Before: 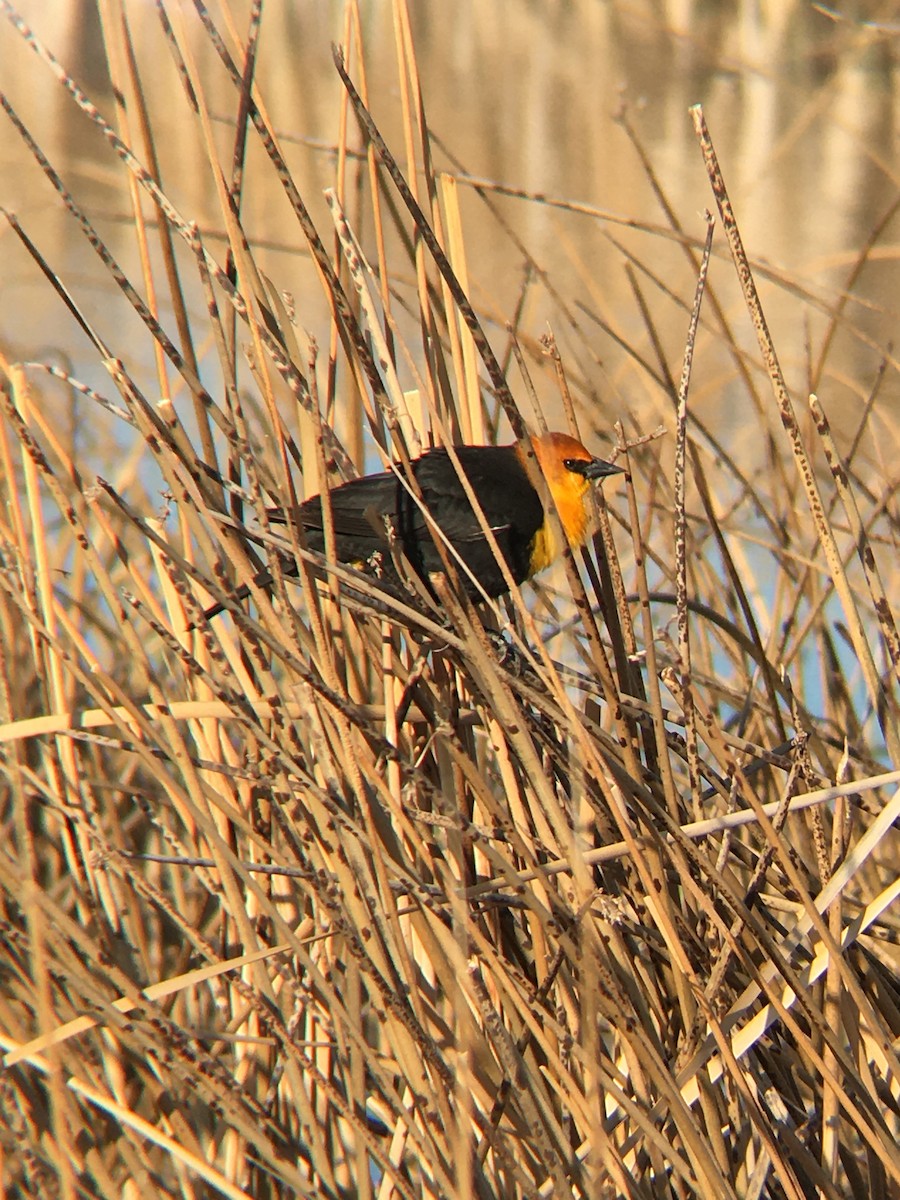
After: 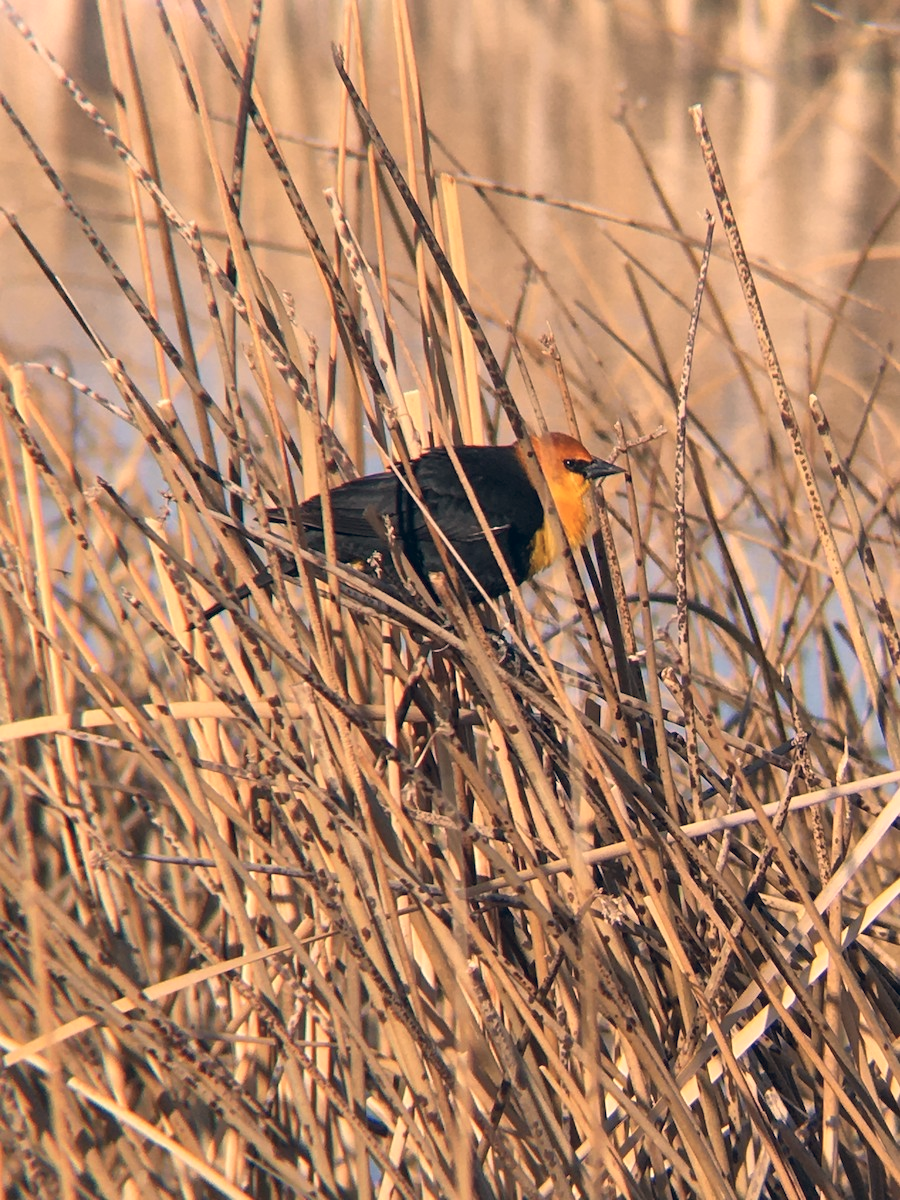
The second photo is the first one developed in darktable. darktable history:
levels: levels [0, 0.498, 1]
color correction: highlights a* 14.46, highlights b* 5.85, shadows a* -5.53, shadows b* -15.24, saturation 0.85
